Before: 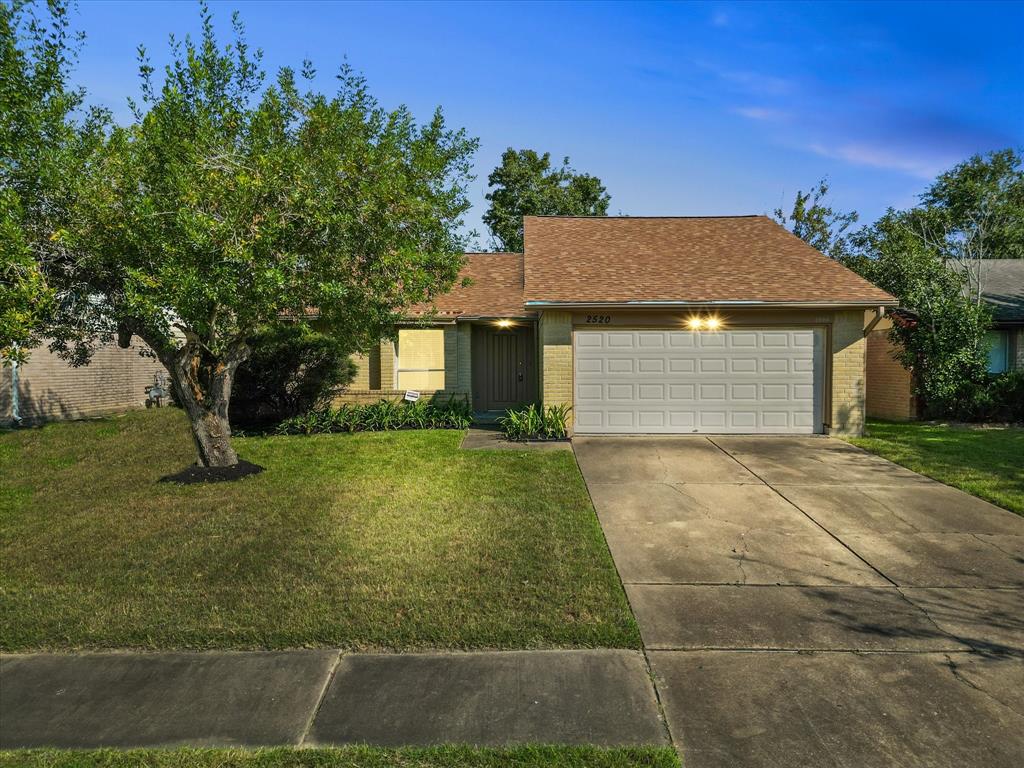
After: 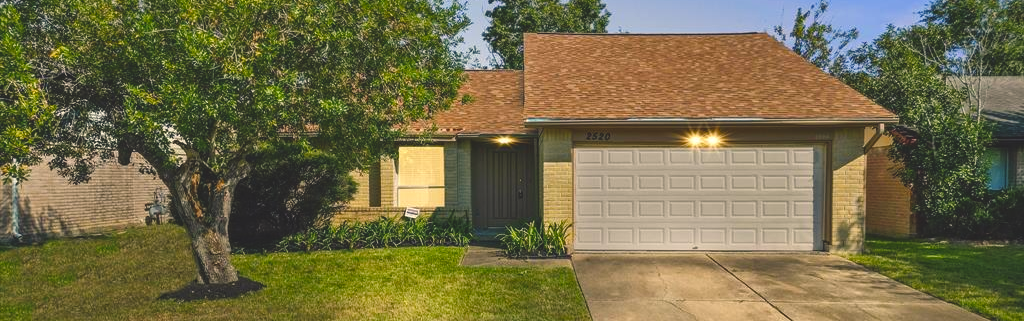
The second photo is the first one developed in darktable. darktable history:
color balance rgb: shadows lift › chroma 2%, shadows lift › hue 247.2°, power › chroma 0.3%, power › hue 25.2°, highlights gain › chroma 3%, highlights gain › hue 60°, global offset › luminance 2%, perceptual saturation grading › global saturation 20%, perceptual saturation grading › highlights -20%, perceptual saturation grading › shadows 30%
crop and rotate: top 23.84%, bottom 34.294%
local contrast: highlights 100%, shadows 100%, detail 120%, midtone range 0.2
